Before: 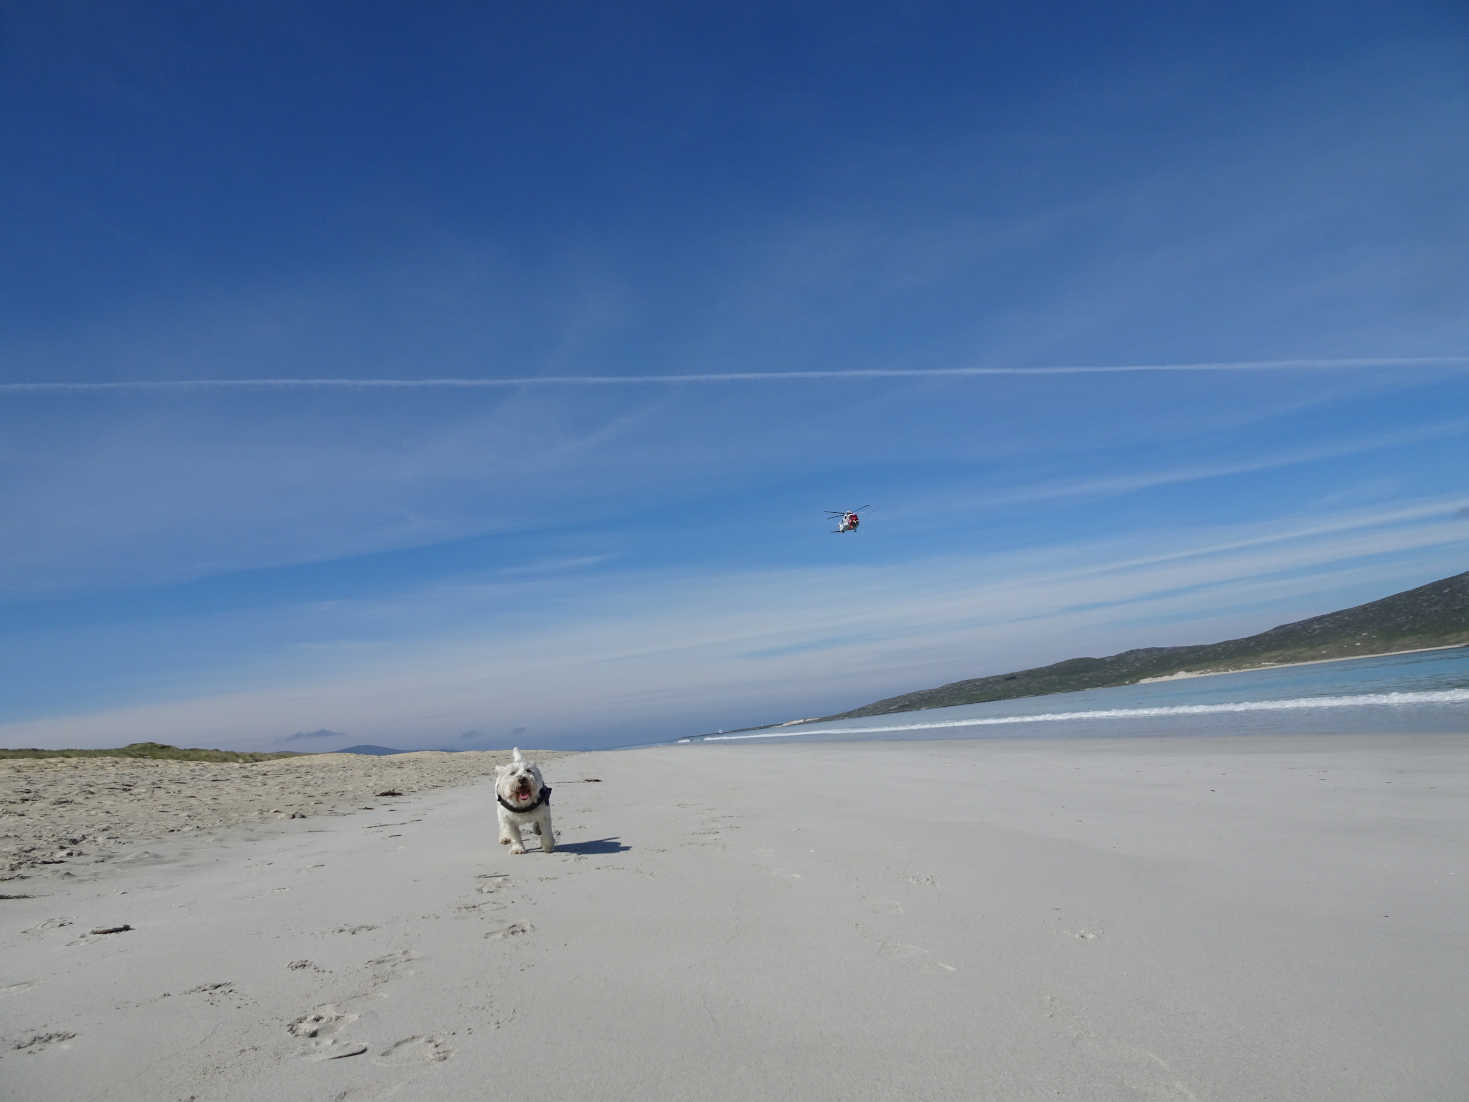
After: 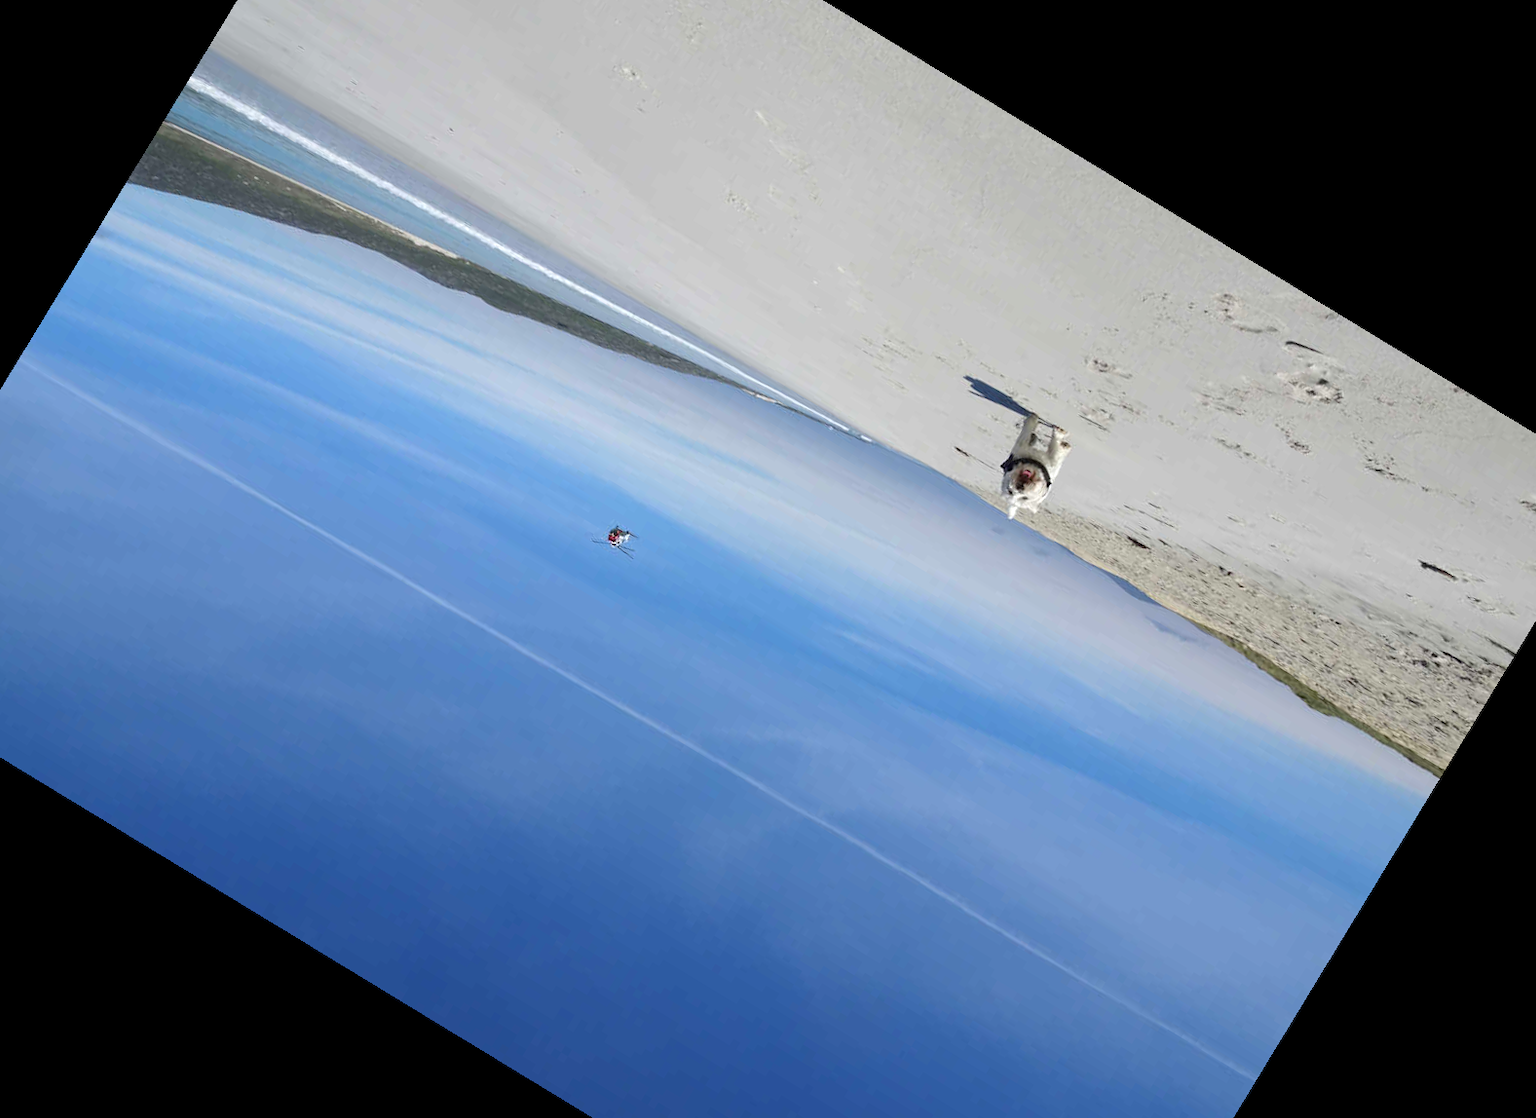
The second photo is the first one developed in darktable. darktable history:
crop and rotate: angle 148.68°, left 9.111%, top 15.603%, right 4.588%, bottom 17.041%
exposure: exposure 0.485 EV, compensate highlight preservation false
